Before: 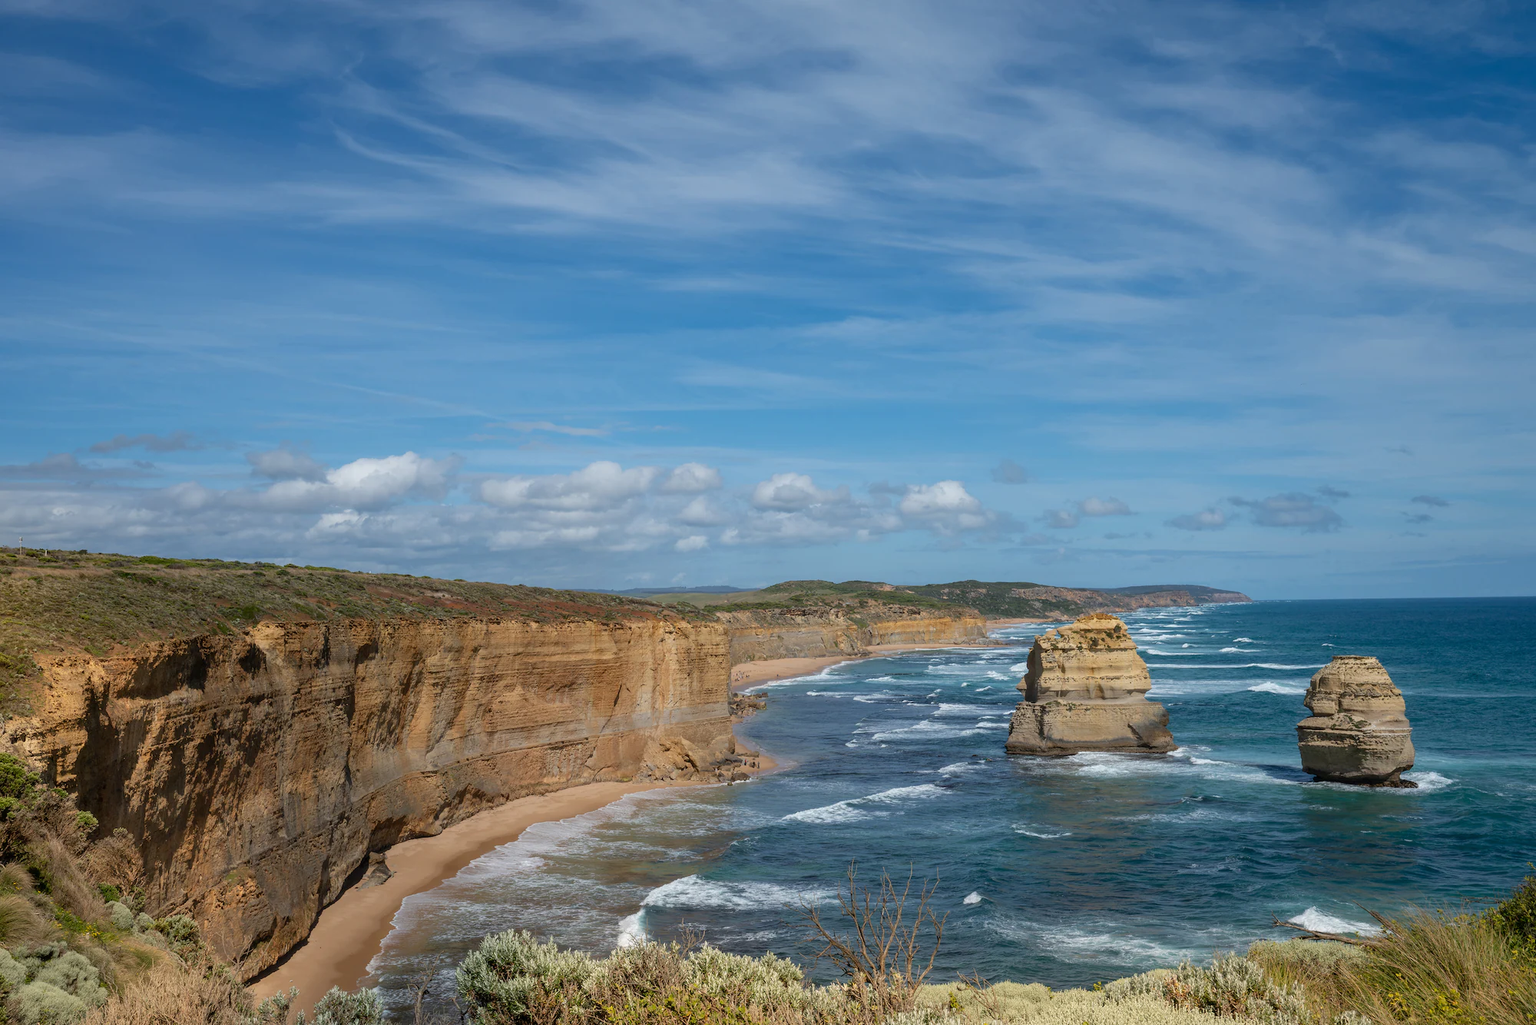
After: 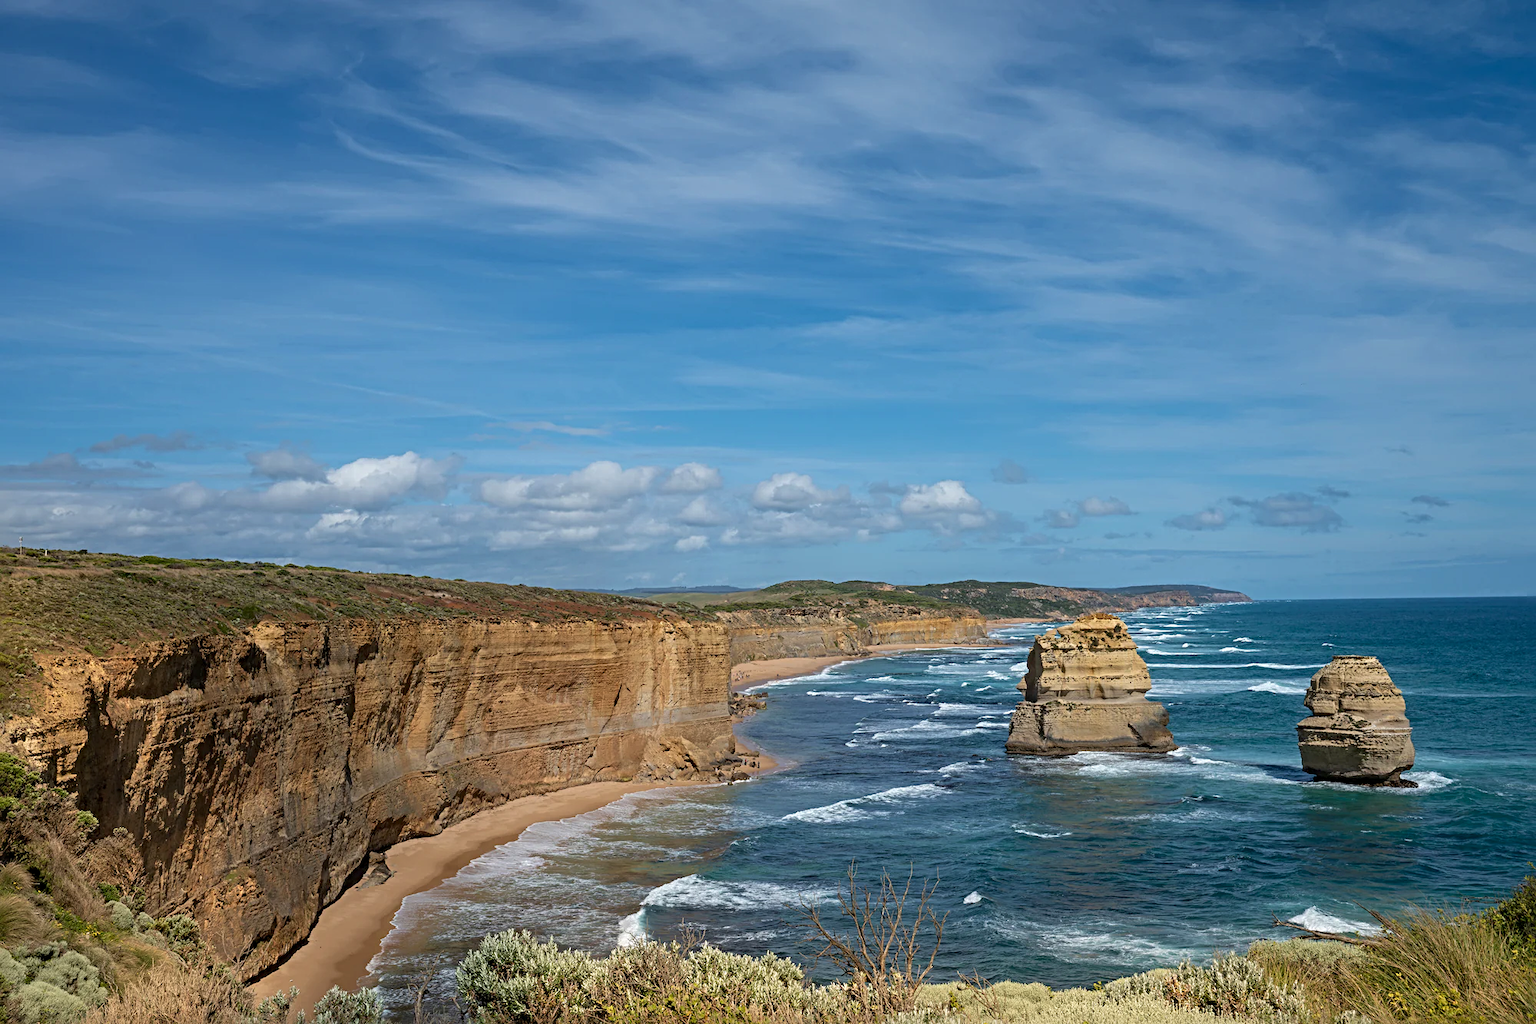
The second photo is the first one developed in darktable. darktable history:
sharpen: radius 4.883
velvia: strength 15%
